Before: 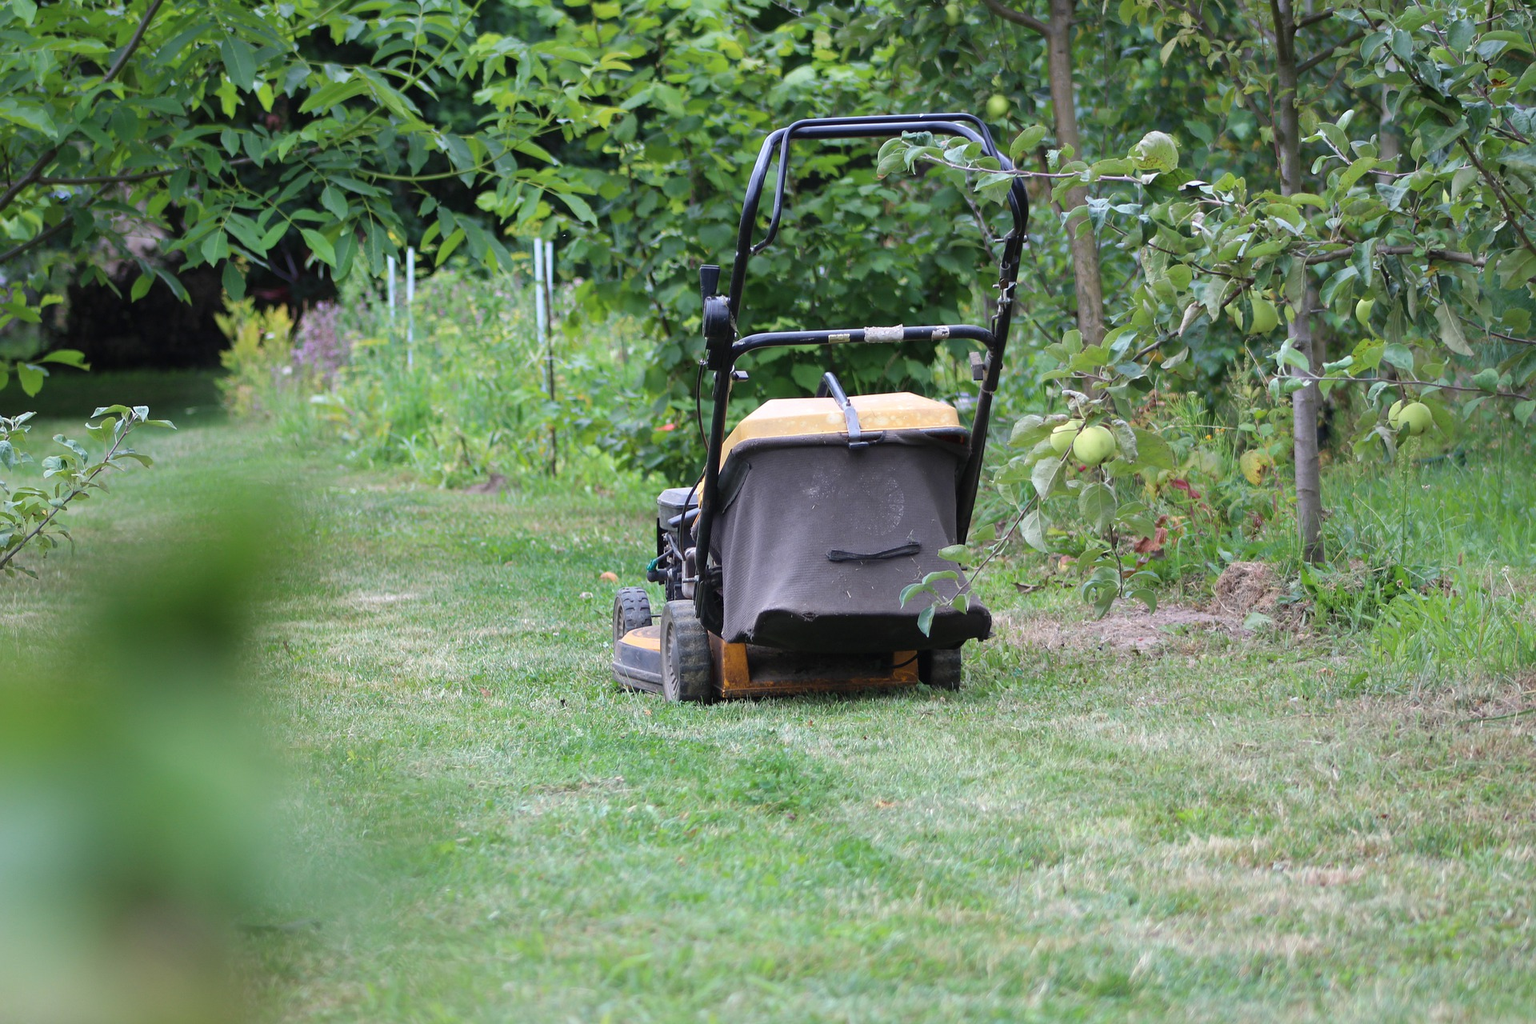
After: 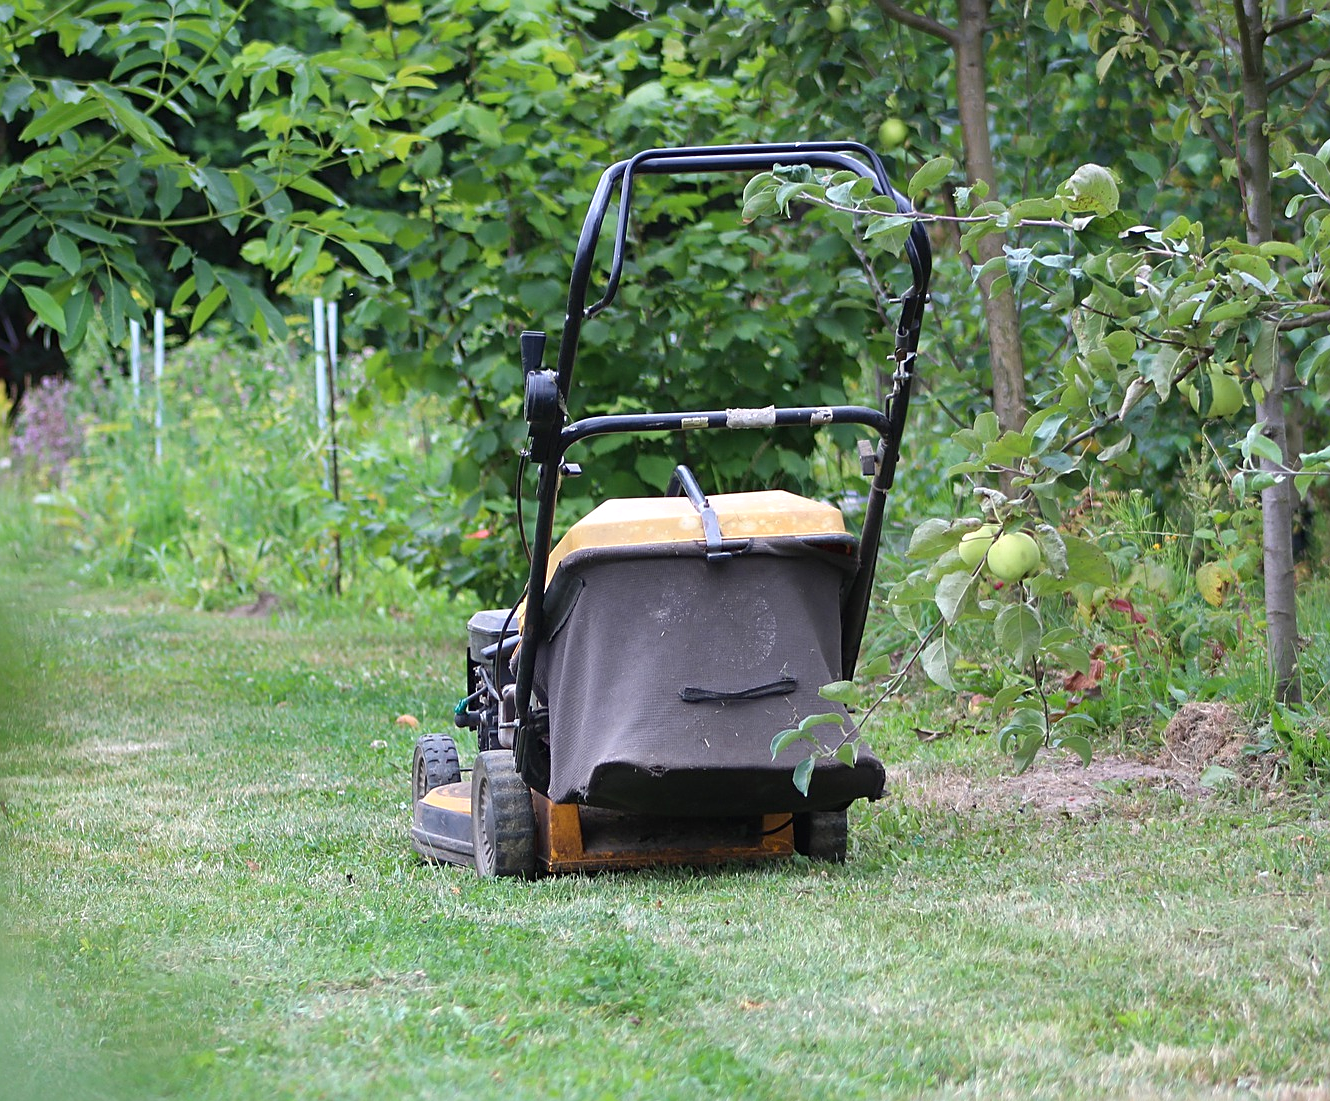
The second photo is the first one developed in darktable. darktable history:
sharpen: on, module defaults
contrast brightness saturation: contrast -0.02, brightness -0.01, saturation 0.03
crop: left 18.479%, right 12.2%, bottom 13.971%
exposure: black level correction 0.001, exposure 0.14 EV, compensate highlight preservation false
